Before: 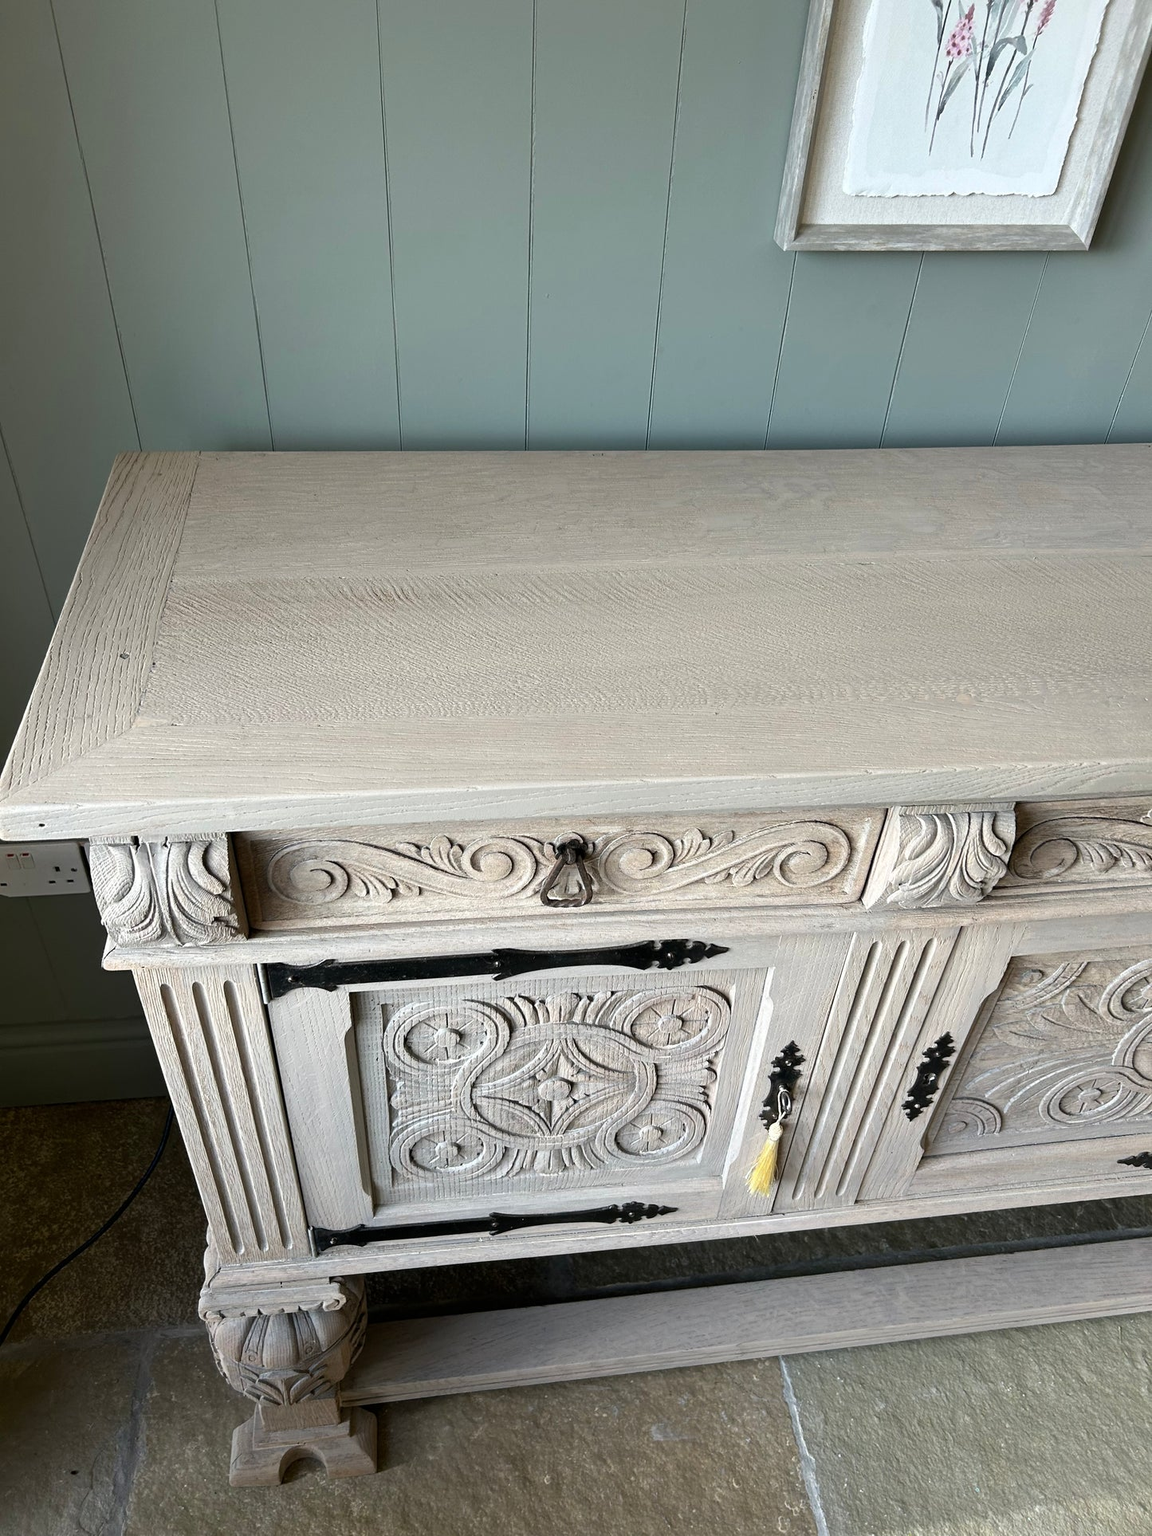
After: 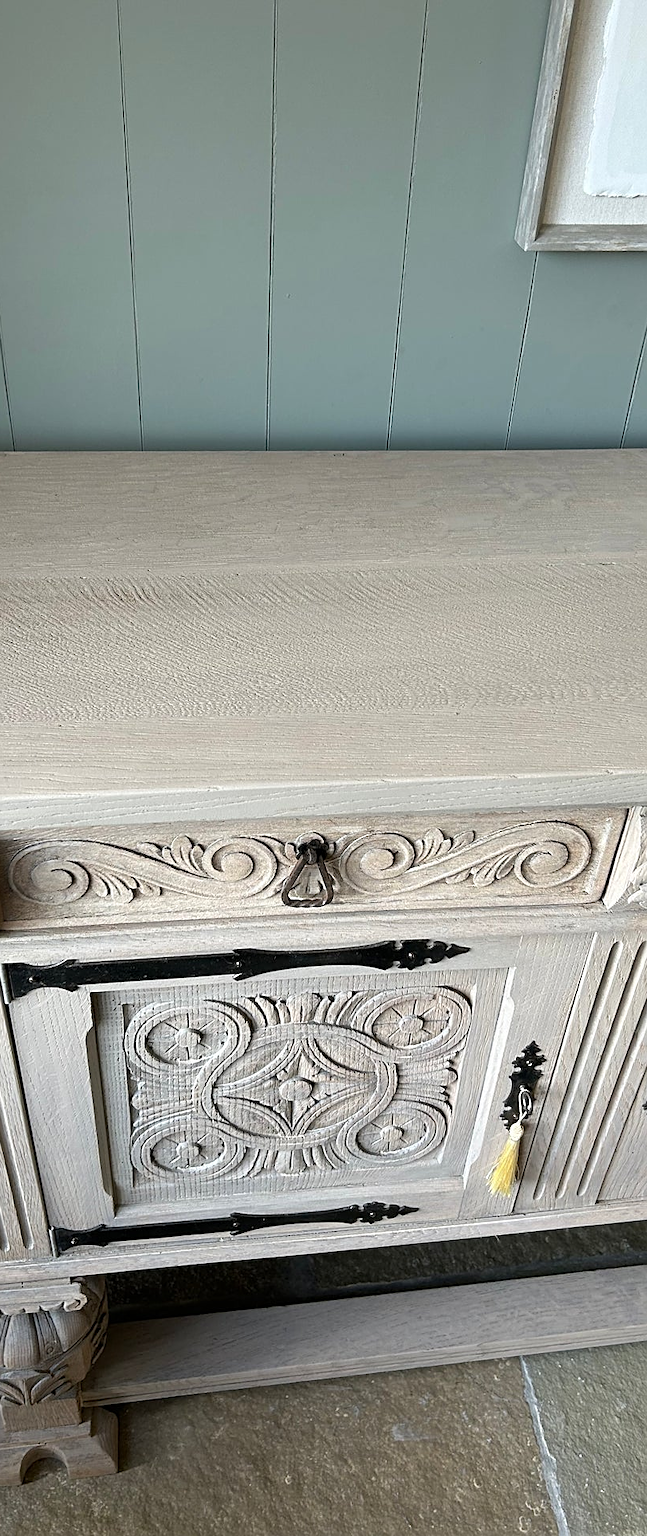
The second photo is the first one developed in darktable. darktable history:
crop and rotate: left 22.516%, right 21.234%
sharpen: on, module defaults
